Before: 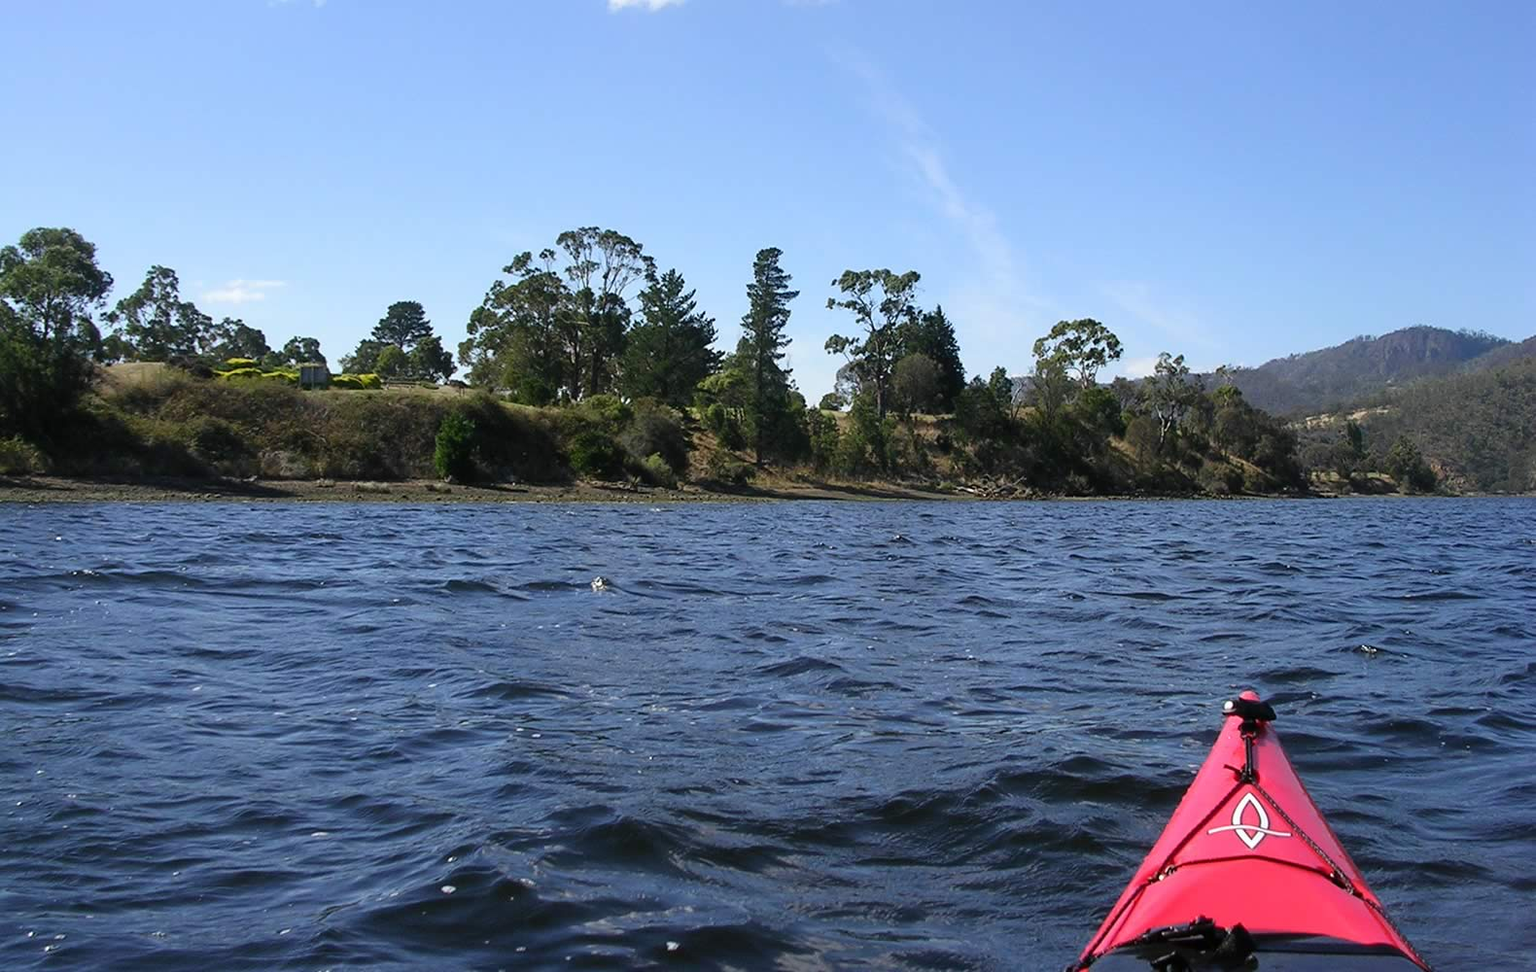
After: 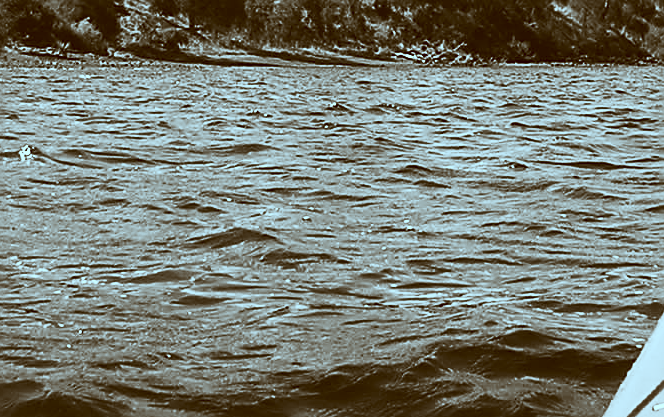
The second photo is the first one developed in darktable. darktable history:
color calibration: illuminant custom, x 0.368, y 0.373, temperature 4348.97 K
crop: left 37.285%, top 44.873%, right 20.654%, bottom 13.374%
sharpen: on, module defaults
contrast brightness saturation: contrast 0.525, brightness 0.464, saturation -0.981
color correction: highlights a* -14.53, highlights b* -16.67, shadows a* 10.58, shadows b* 29.62
